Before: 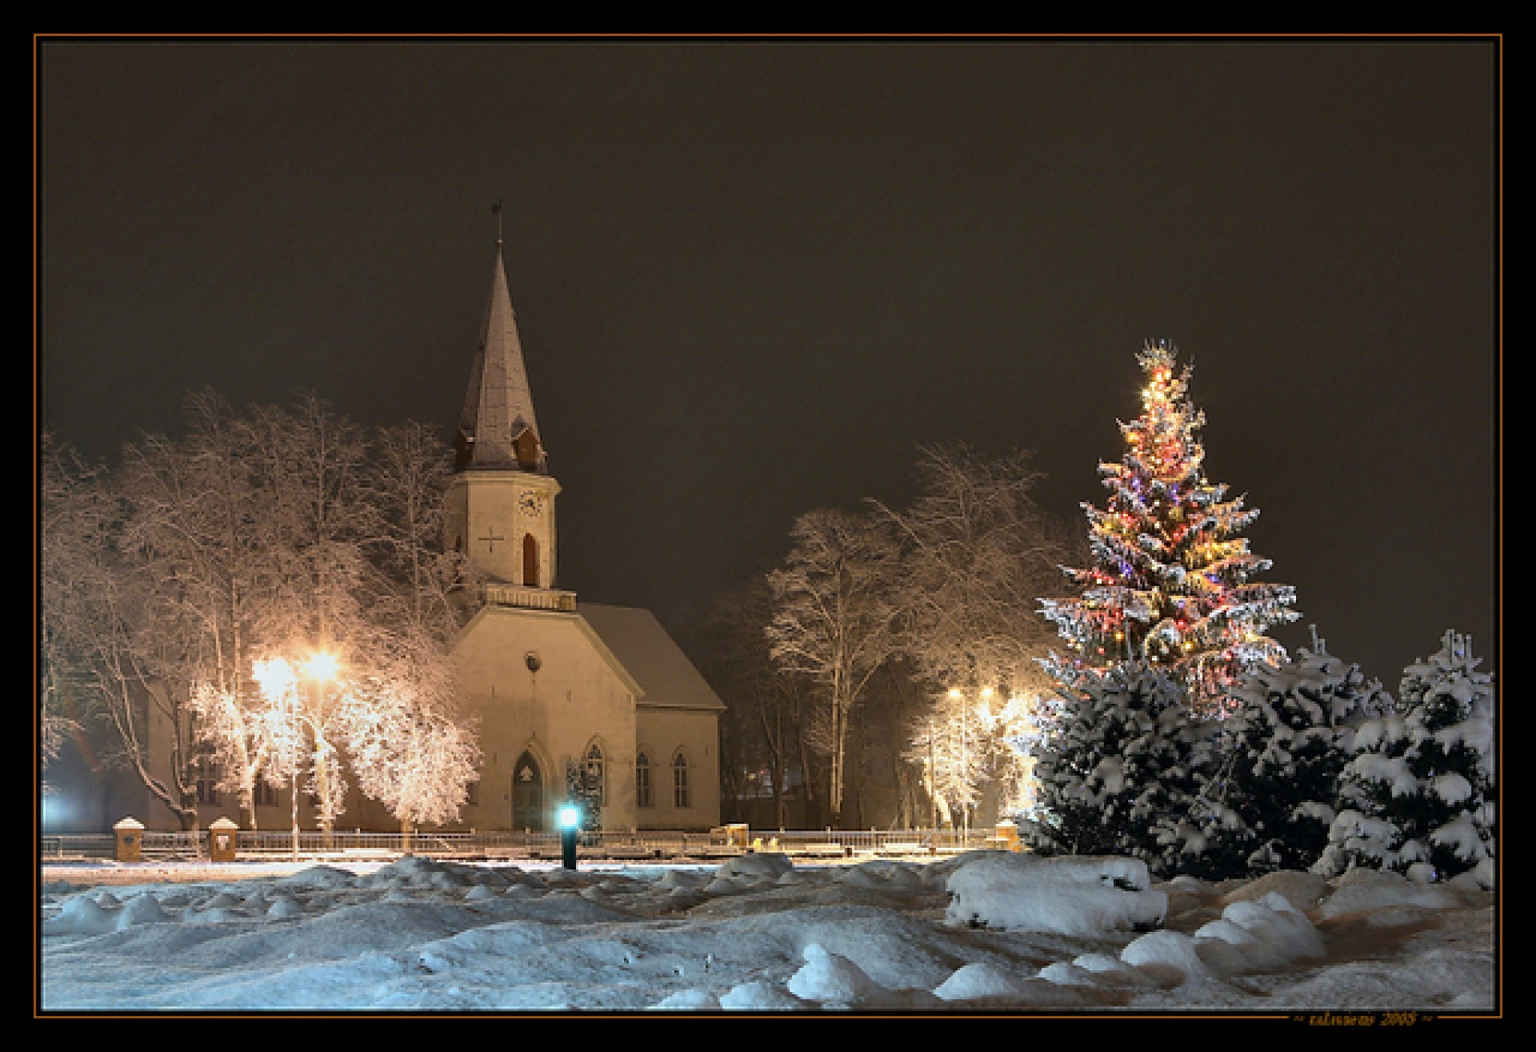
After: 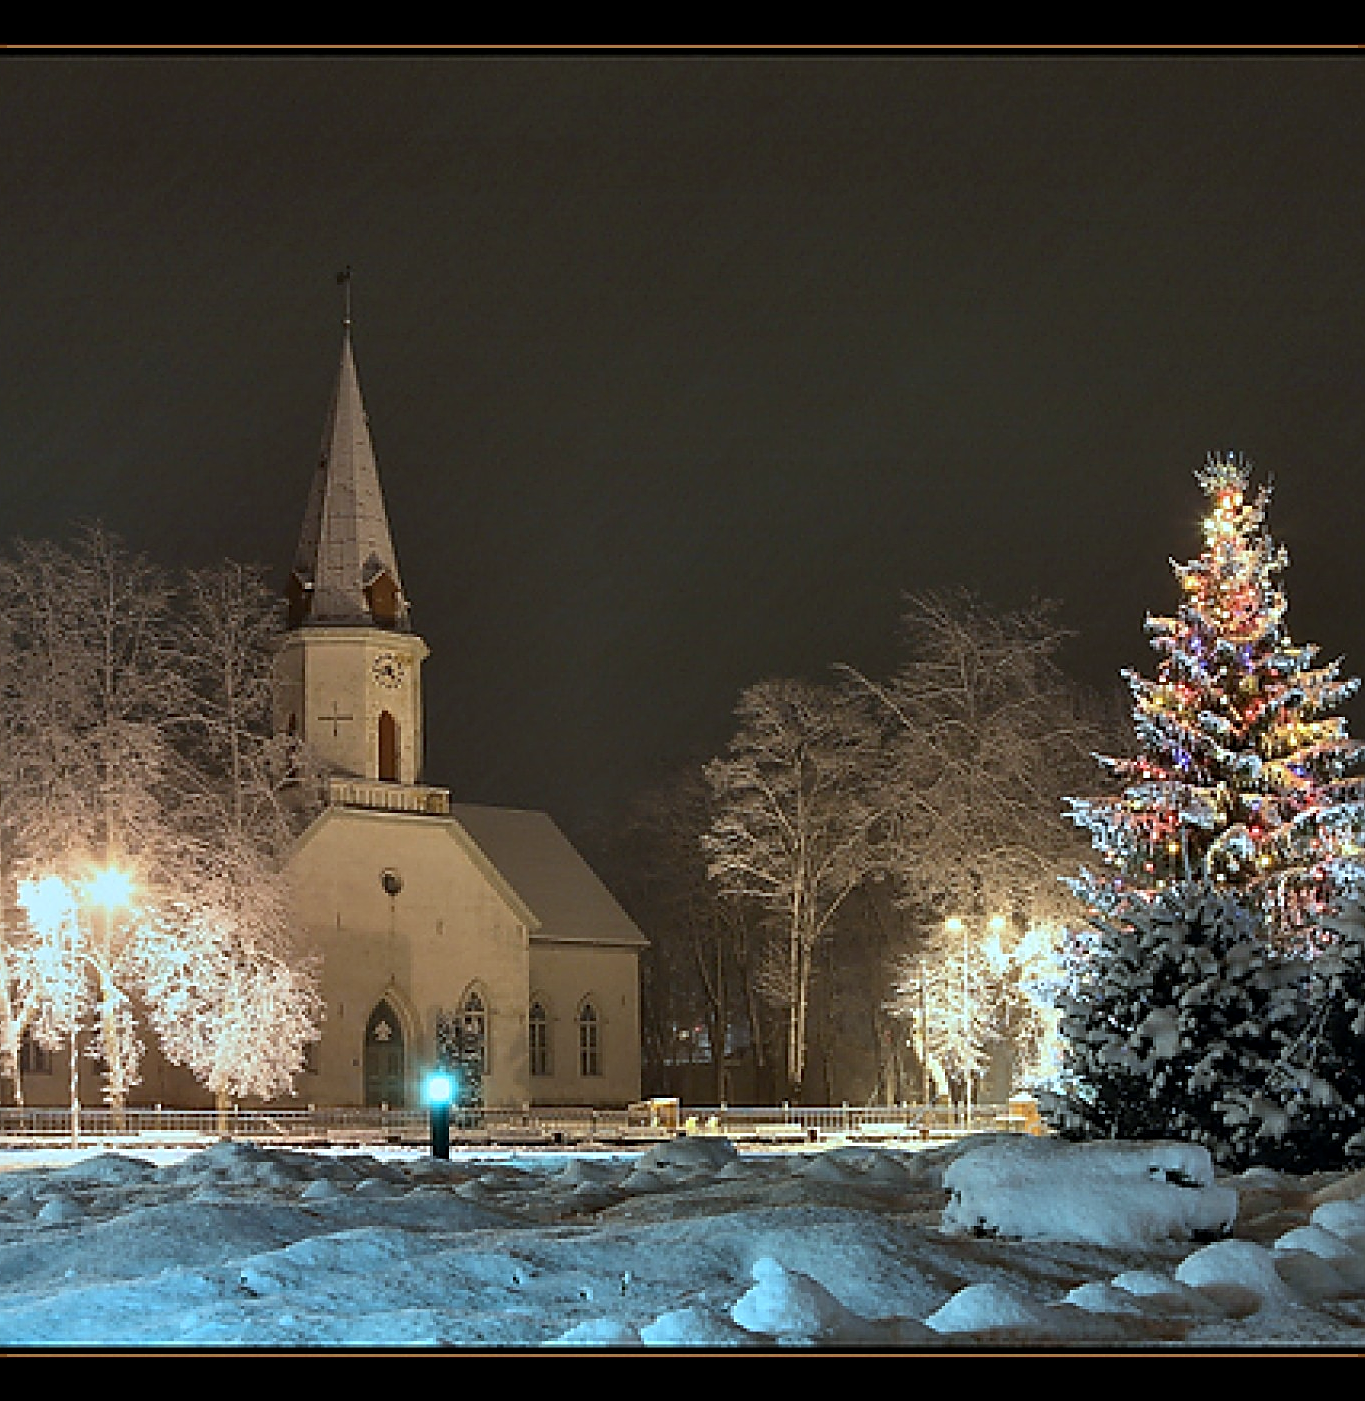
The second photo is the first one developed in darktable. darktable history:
crop and rotate: left 15.623%, right 17.706%
exposure: black level correction 0.001, compensate exposure bias true, compensate highlight preservation false
sharpen: radius 2.541, amount 0.642
color correction: highlights a* -10.09, highlights b* -10.54
